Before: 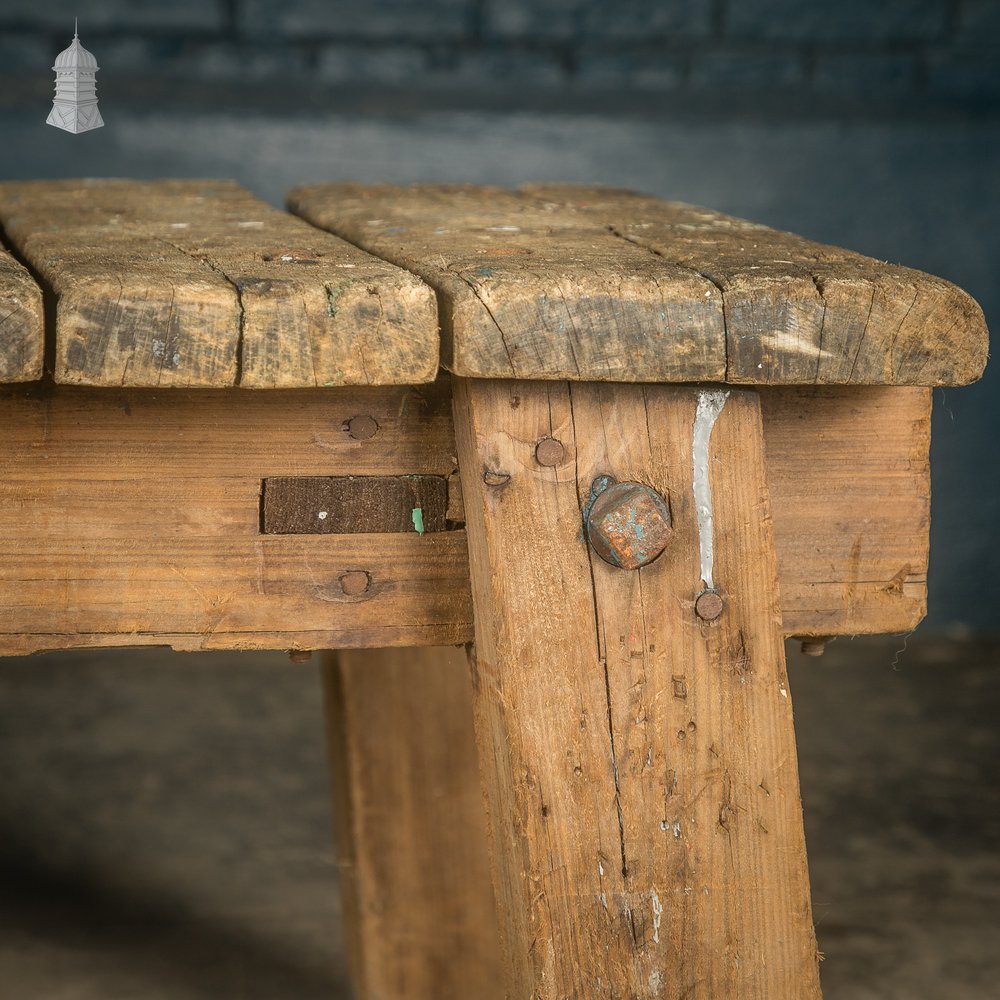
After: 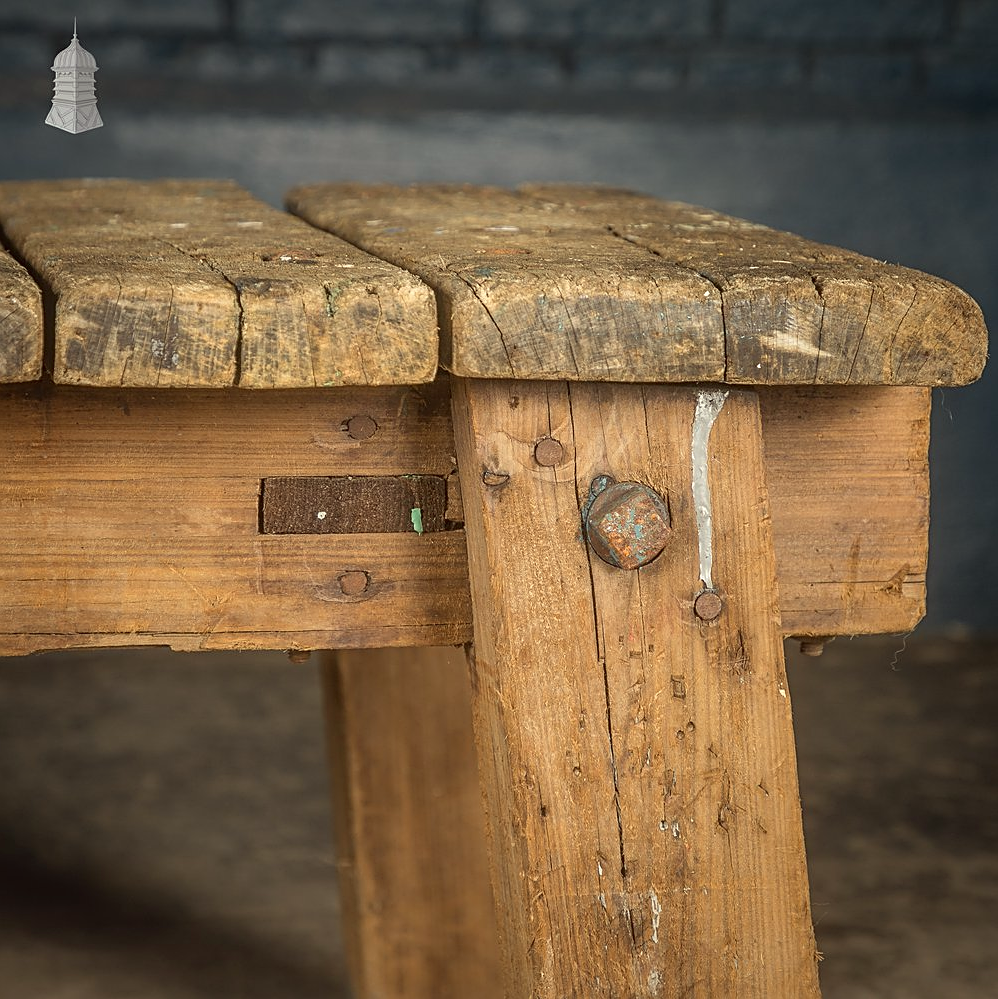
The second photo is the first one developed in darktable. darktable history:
sharpen: on, module defaults
crop: left 0.164%
color correction: highlights a* -1.01, highlights b* 4.56, shadows a* 3.61
